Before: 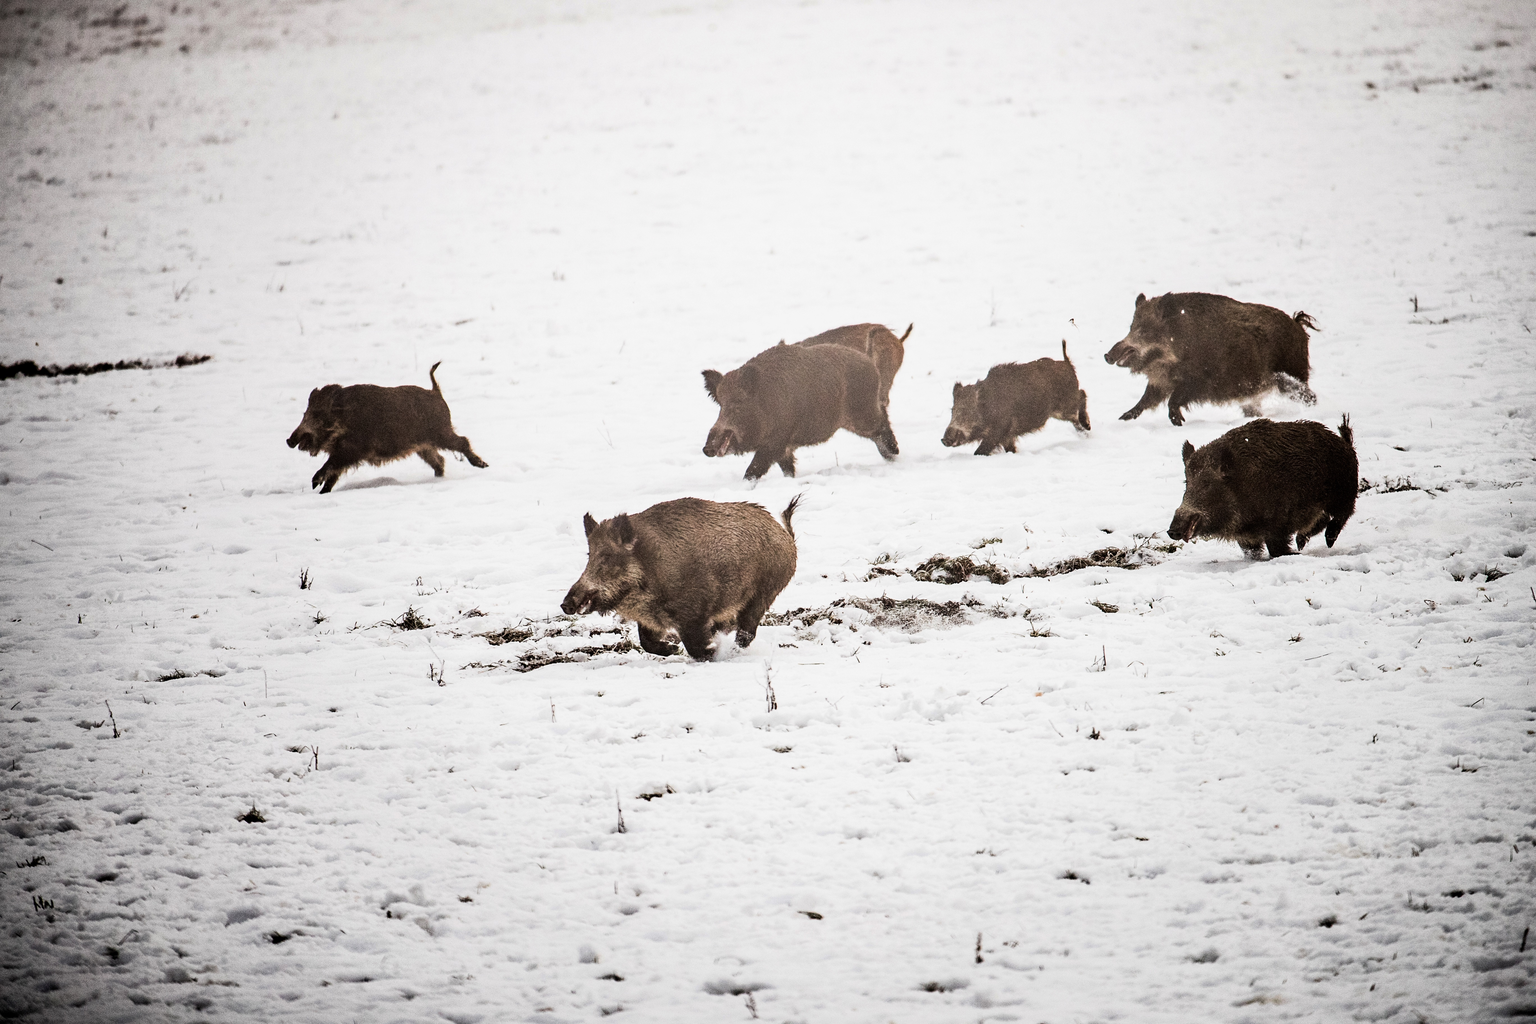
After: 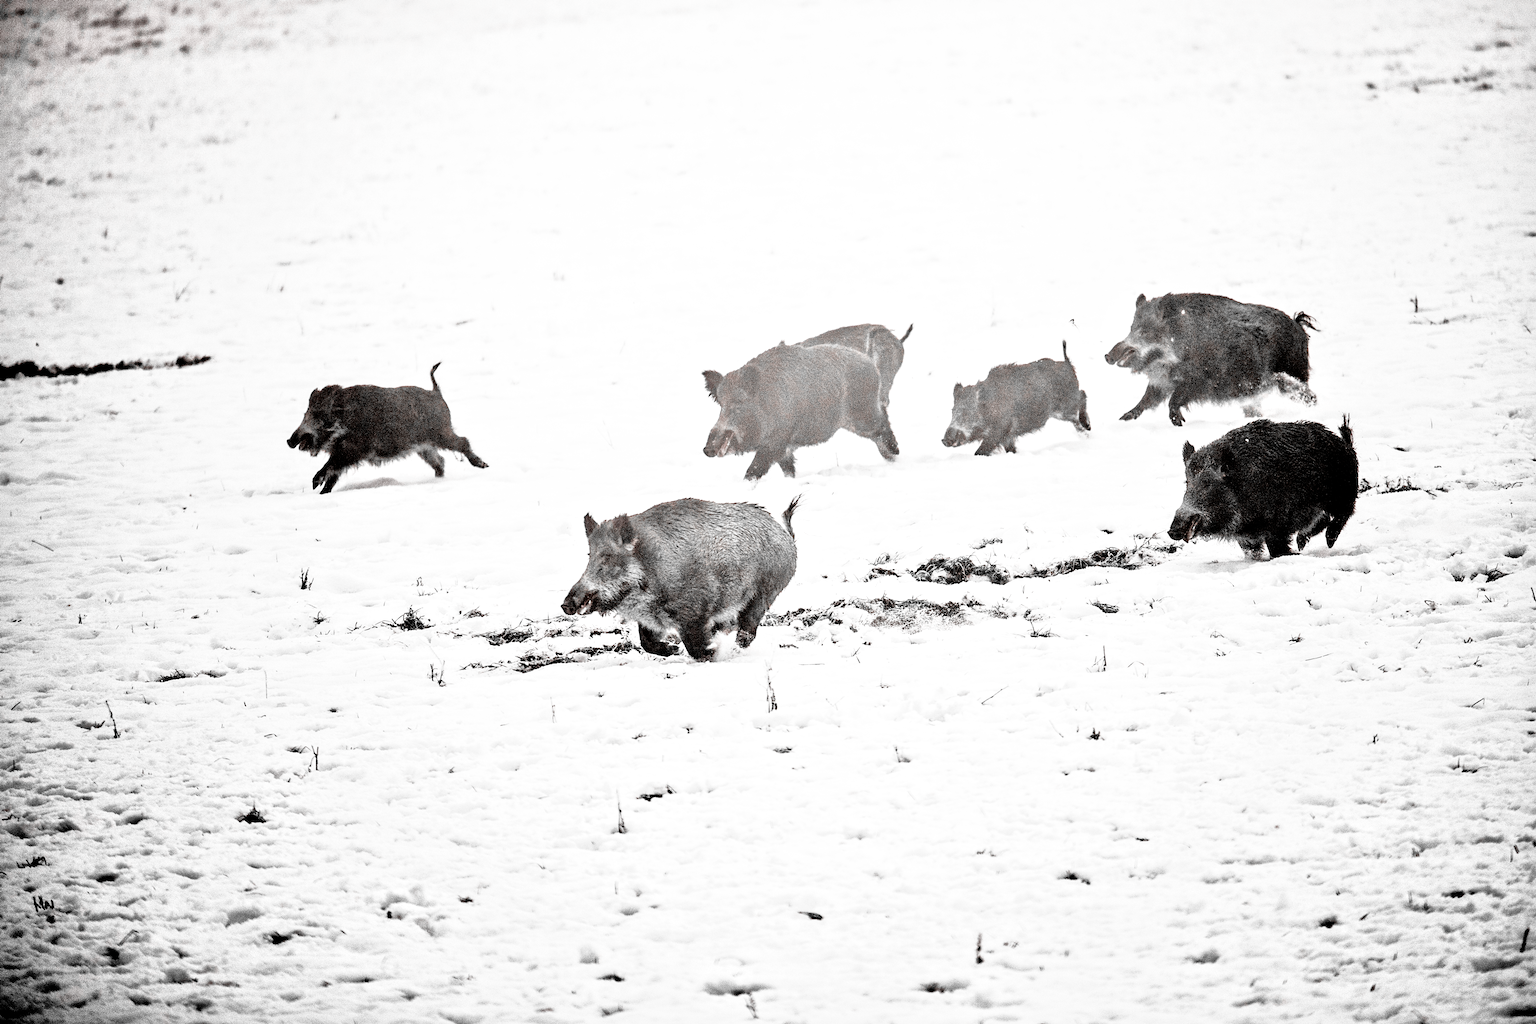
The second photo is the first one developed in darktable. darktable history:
base curve: curves: ch0 [(0, 0) (0.028, 0.03) (0.121, 0.232) (0.46, 0.748) (0.859, 0.968) (1, 1)], preserve colors none
color zones: curves: ch1 [(0, 0.006) (0.094, 0.285) (0.171, 0.001) (0.429, 0.001) (0.571, 0.003) (0.714, 0.004) (0.857, 0.004) (1, 0.006)]
tone equalizer: -8 EV 0.026 EV, -7 EV -0.011 EV, -6 EV 0.015 EV, -5 EV 0.053 EV, -4 EV 0.299 EV, -3 EV 0.617 EV, -2 EV 0.58 EV, -1 EV 0.194 EV, +0 EV 0.023 EV
exposure: black level correction 0.009, compensate highlight preservation false
local contrast: mode bilateral grid, contrast 21, coarseness 50, detail 161%, midtone range 0.2
color balance rgb: highlights gain › chroma 0.257%, highlights gain › hue 330.88°, perceptual saturation grading › global saturation 0.041%, perceptual saturation grading › highlights -19.745%, perceptual saturation grading › shadows 20.568%, contrast 4.167%
